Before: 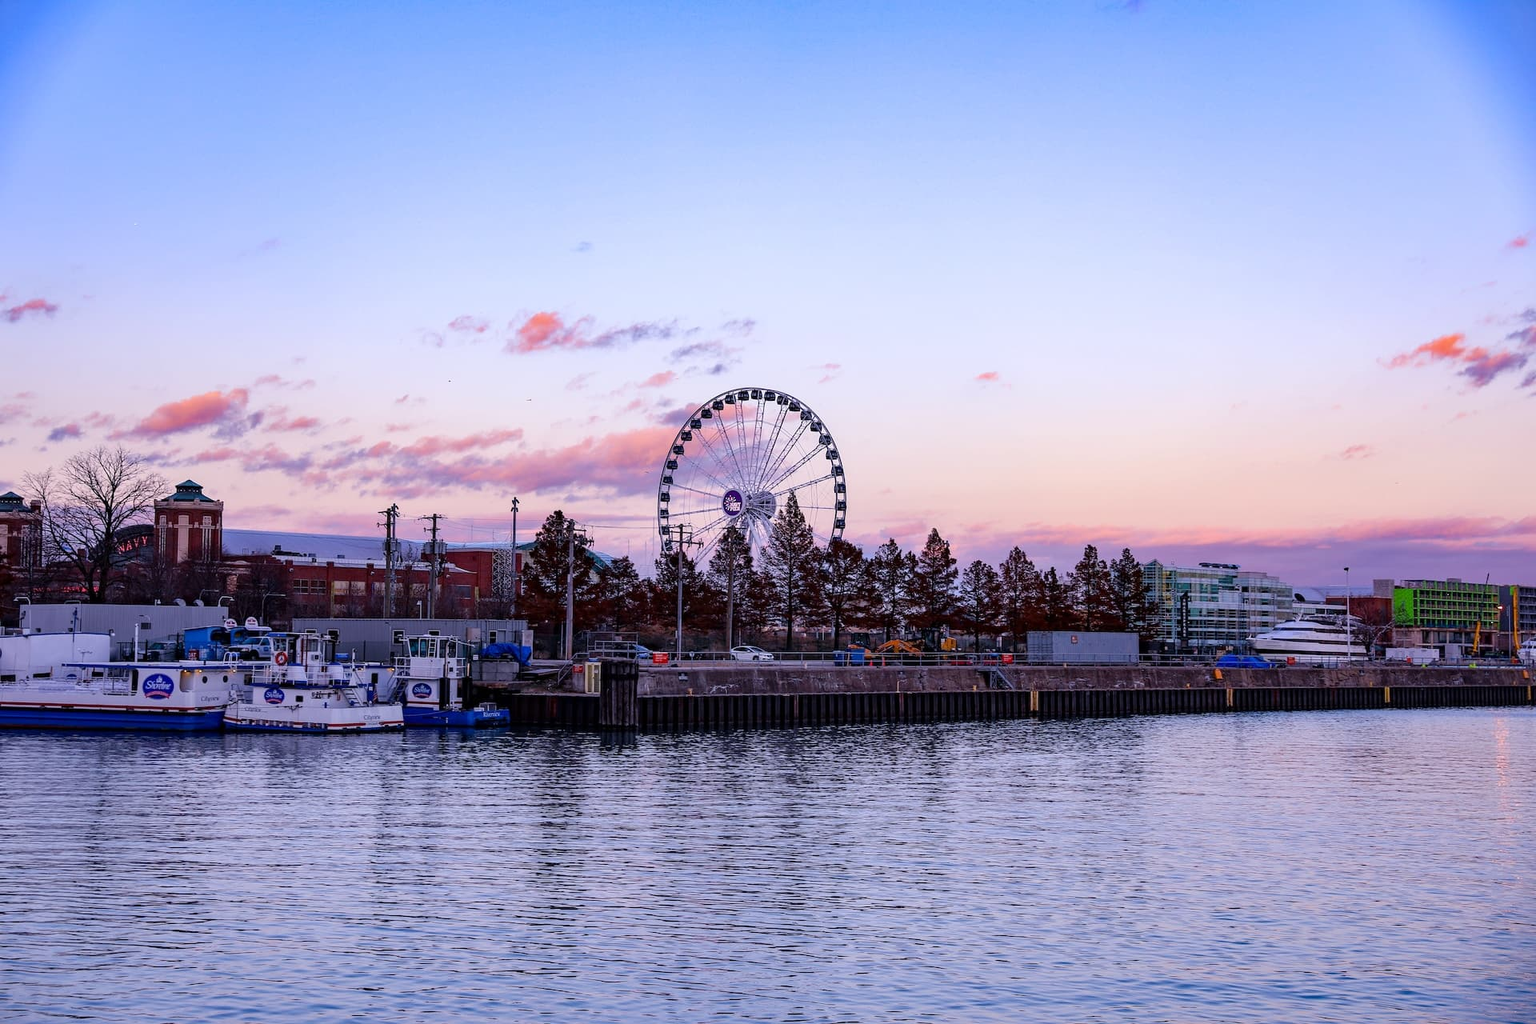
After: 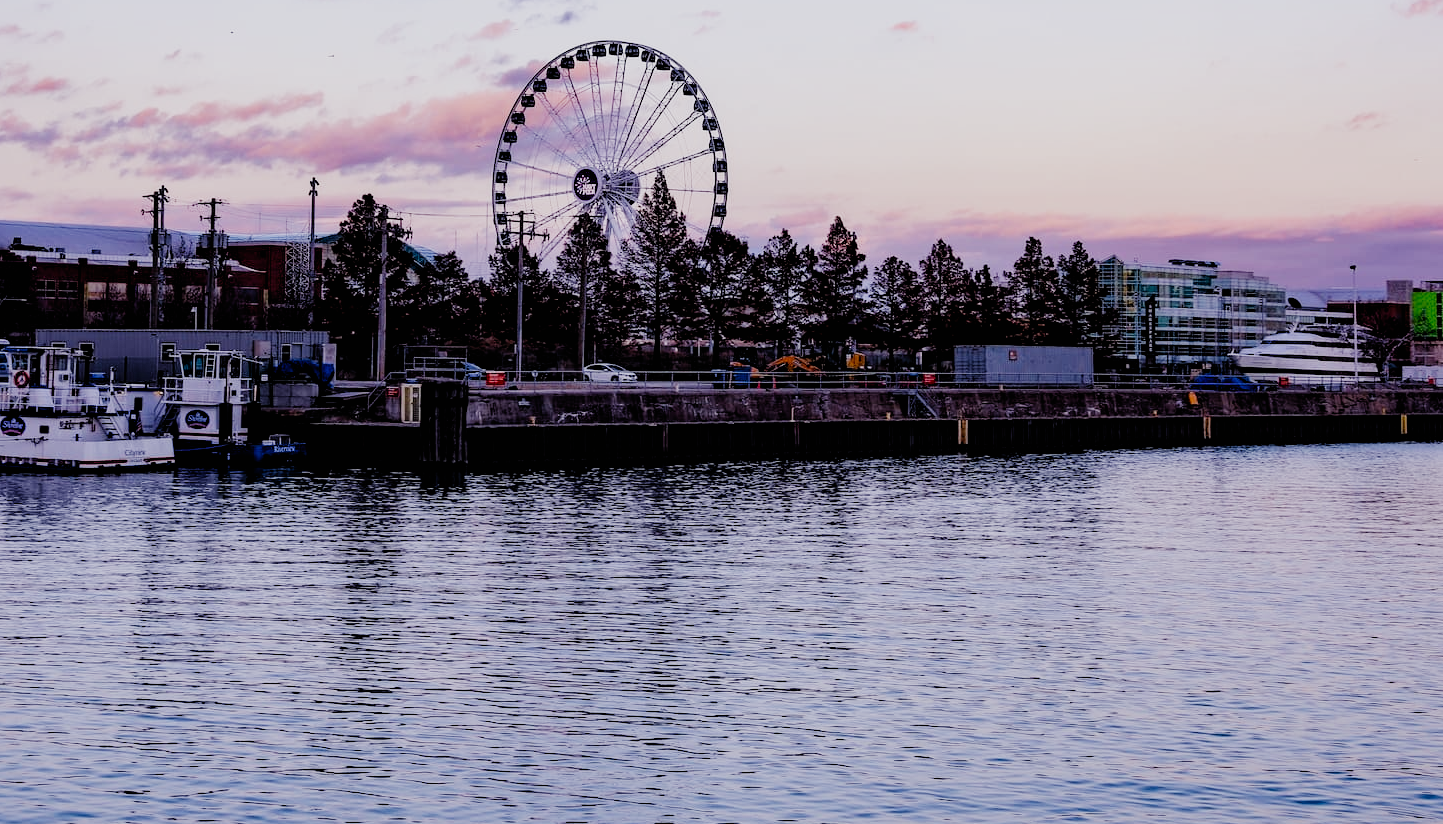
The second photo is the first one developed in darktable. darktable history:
crop and rotate: left 17.22%, top 34.732%, right 7.593%, bottom 0.816%
filmic rgb: black relative exposure -5.14 EV, white relative exposure 3.97 EV, hardness 2.88, contrast 1.299, highlights saturation mix -10.33%, preserve chrominance no, color science v4 (2020), type of noise poissonian
